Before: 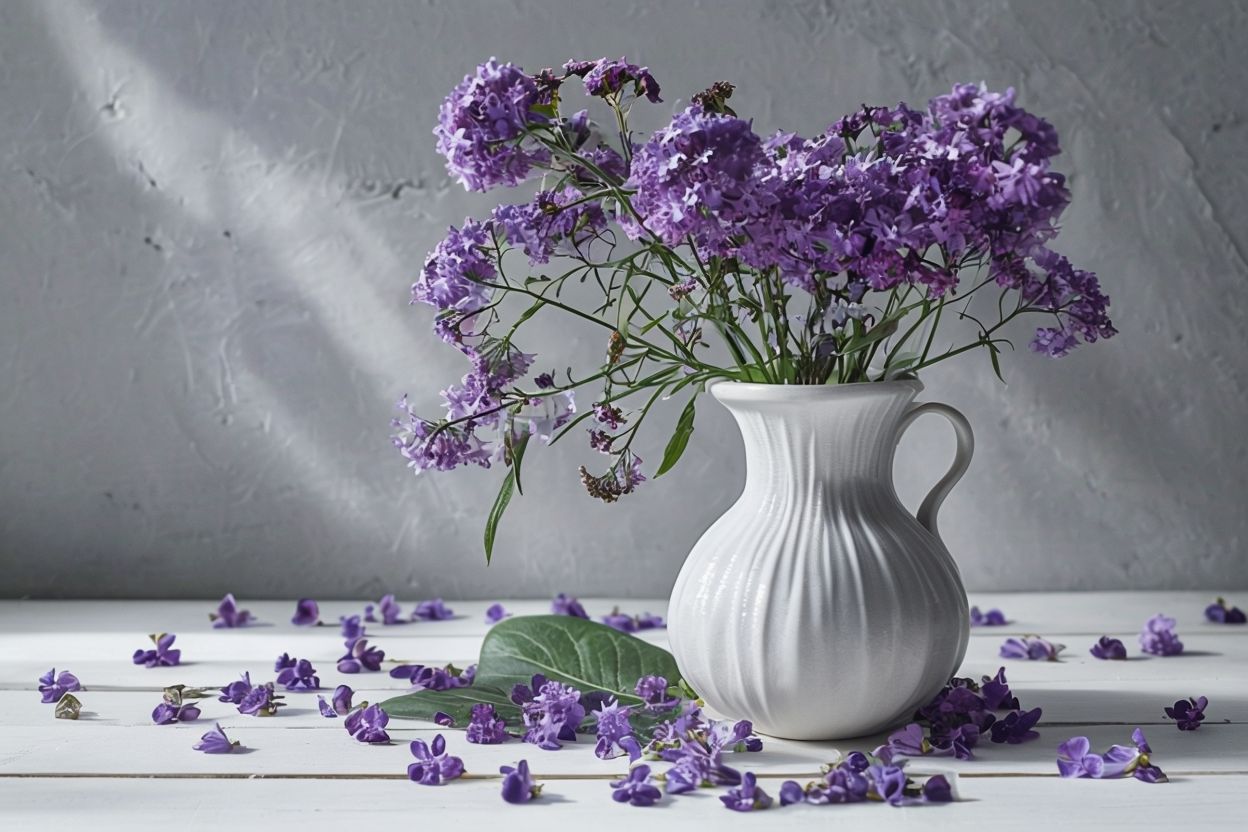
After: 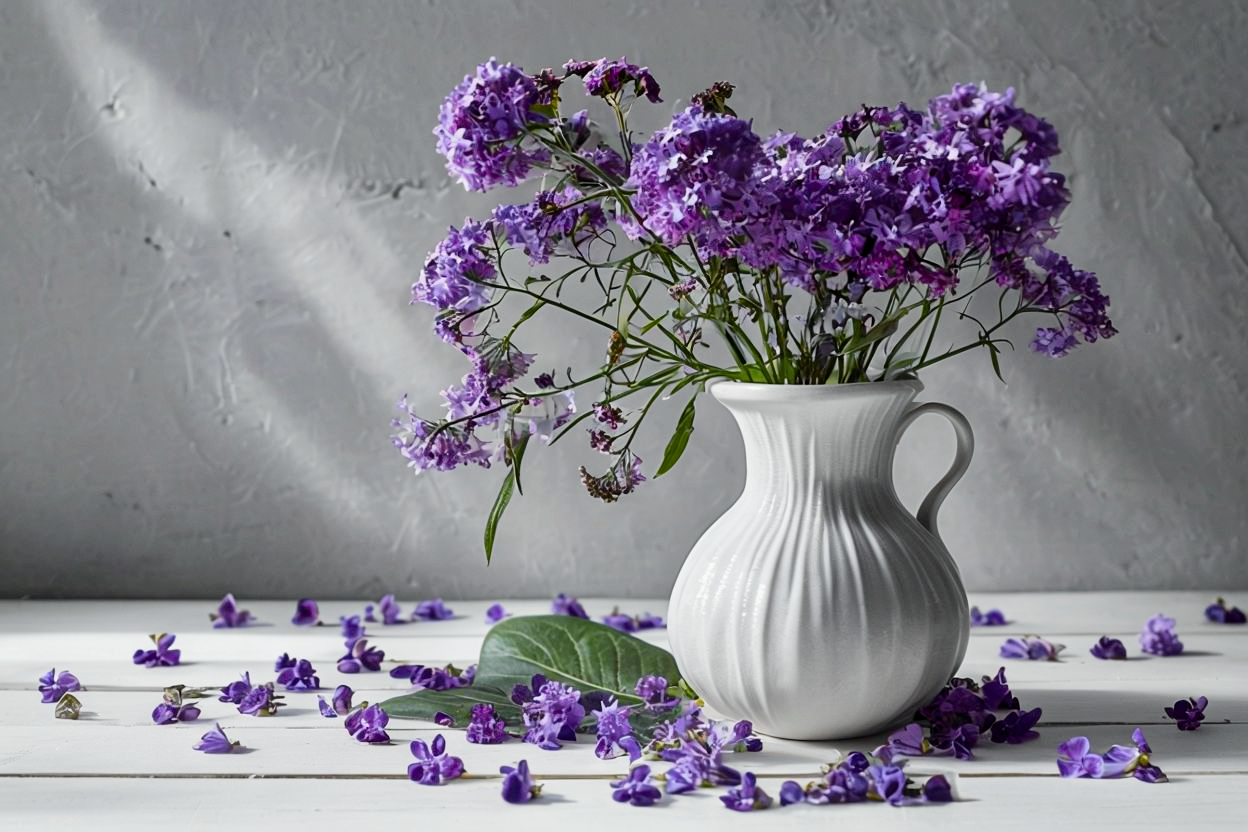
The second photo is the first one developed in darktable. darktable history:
tone curve: curves: ch0 [(0, 0) (0.037, 0.025) (0.131, 0.093) (0.275, 0.256) (0.497, 0.51) (0.617, 0.643) (0.704, 0.732) (0.813, 0.832) (0.911, 0.925) (0.997, 0.995)]; ch1 [(0, 0) (0.301, 0.3) (0.444, 0.45) (0.493, 0.495) (0.507, 0.503) (0.534, 0.533) (0.582, 0.58) (0.658, 0.693) (0.746, 0.77) (1, 1)]; ch2 [(0, 0) (0.246, 0.233) (0.36, 0.352) (0.415, 0.418) (0.476, 0.492) (0.502, 0.504) (0.525, 0.518) (0.539, 0.544) (0.586, 0.602) (0.634, 0.651) (0.706, 0.727) (0.853, 0.852) (1, 0.951)], color space Lab, independent channels, preserve colors none
color balance rgb: global offset › luminance -0.491%, perceptual saturation grading › global saturation 29.749%
